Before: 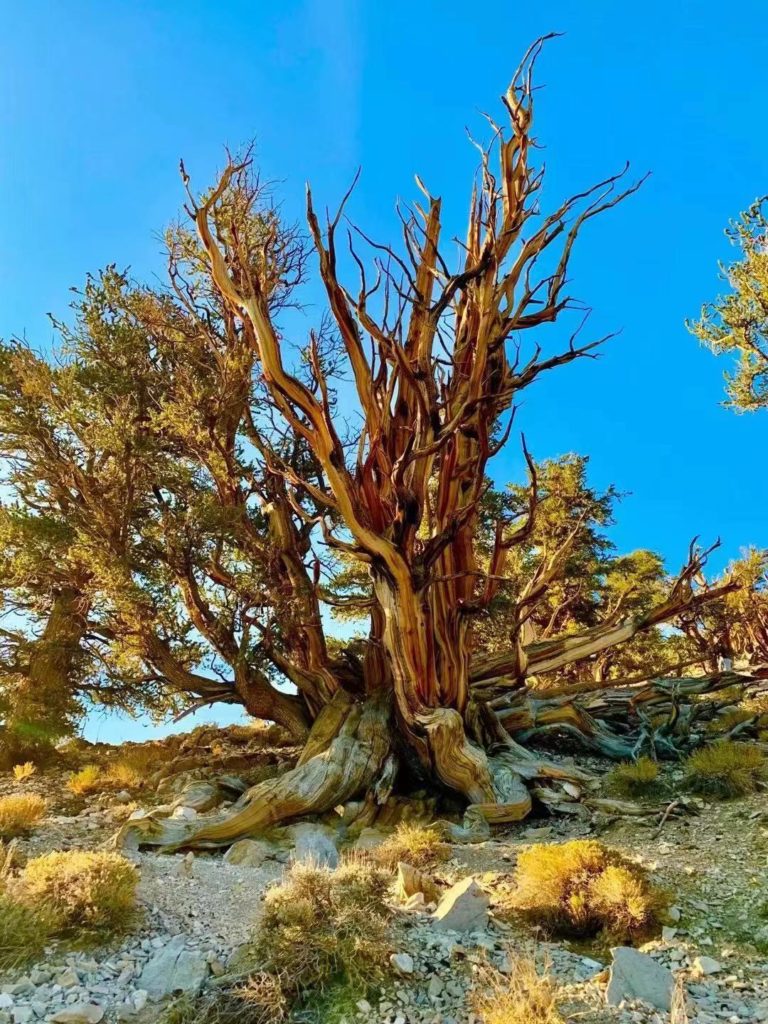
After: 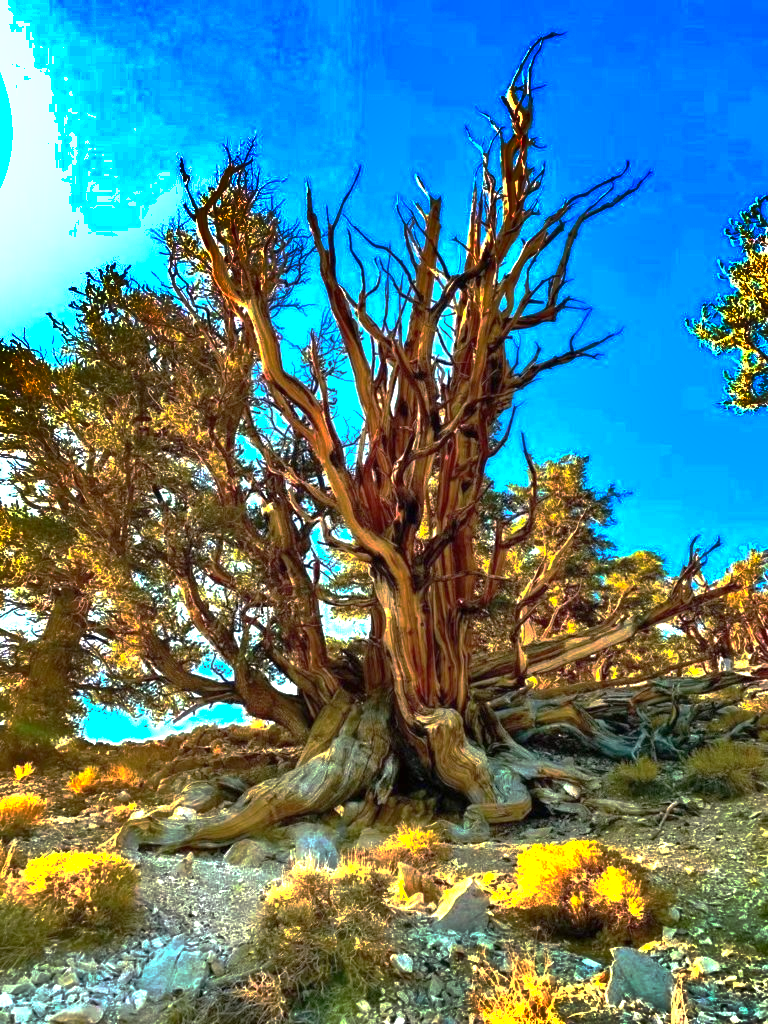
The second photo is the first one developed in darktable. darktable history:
exposure: black level correction 0, exposure 1.095 EV, compensate highlight preservation false
base curve: curves: ch0 [(0, 0) (0.841, 0.609) (1, 1)], preserve colors none
shadows and highlights: shadows 20.94, highlights -81.63, soften with gaussian
